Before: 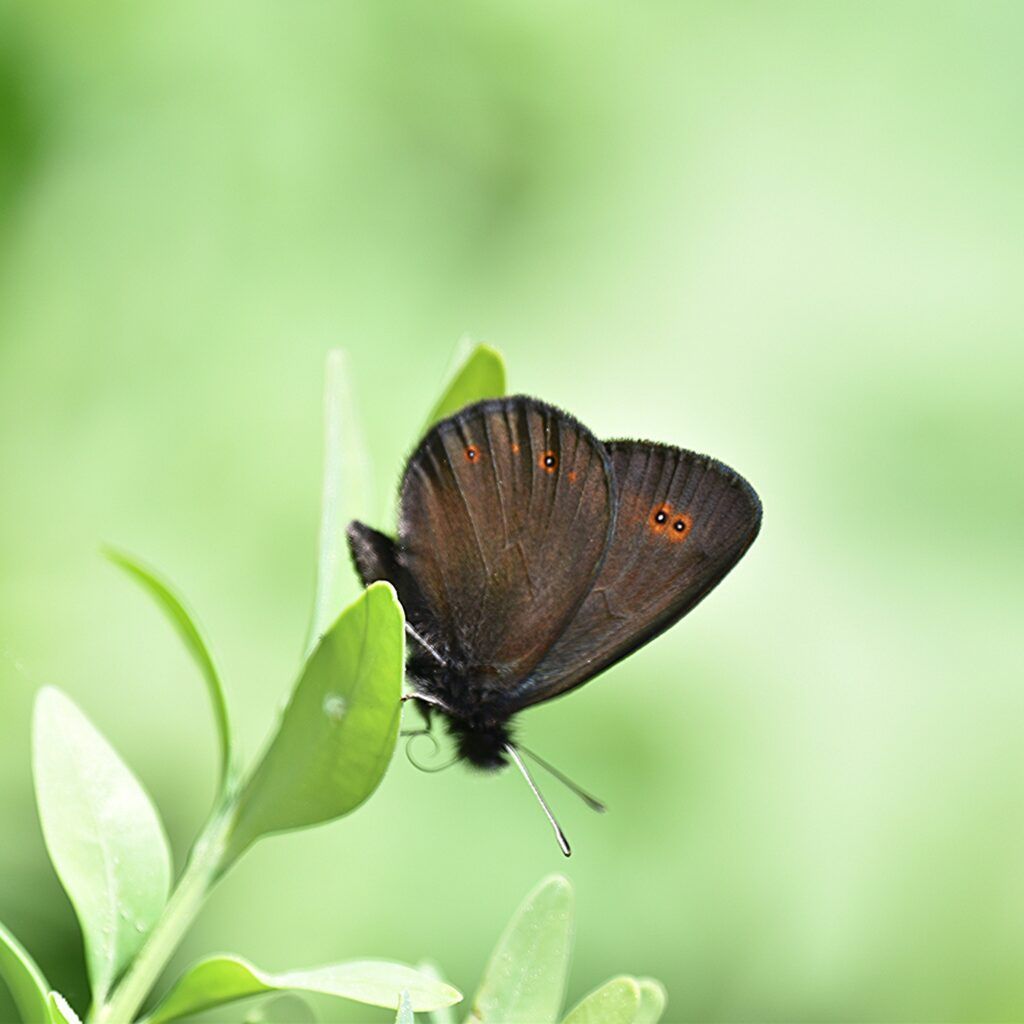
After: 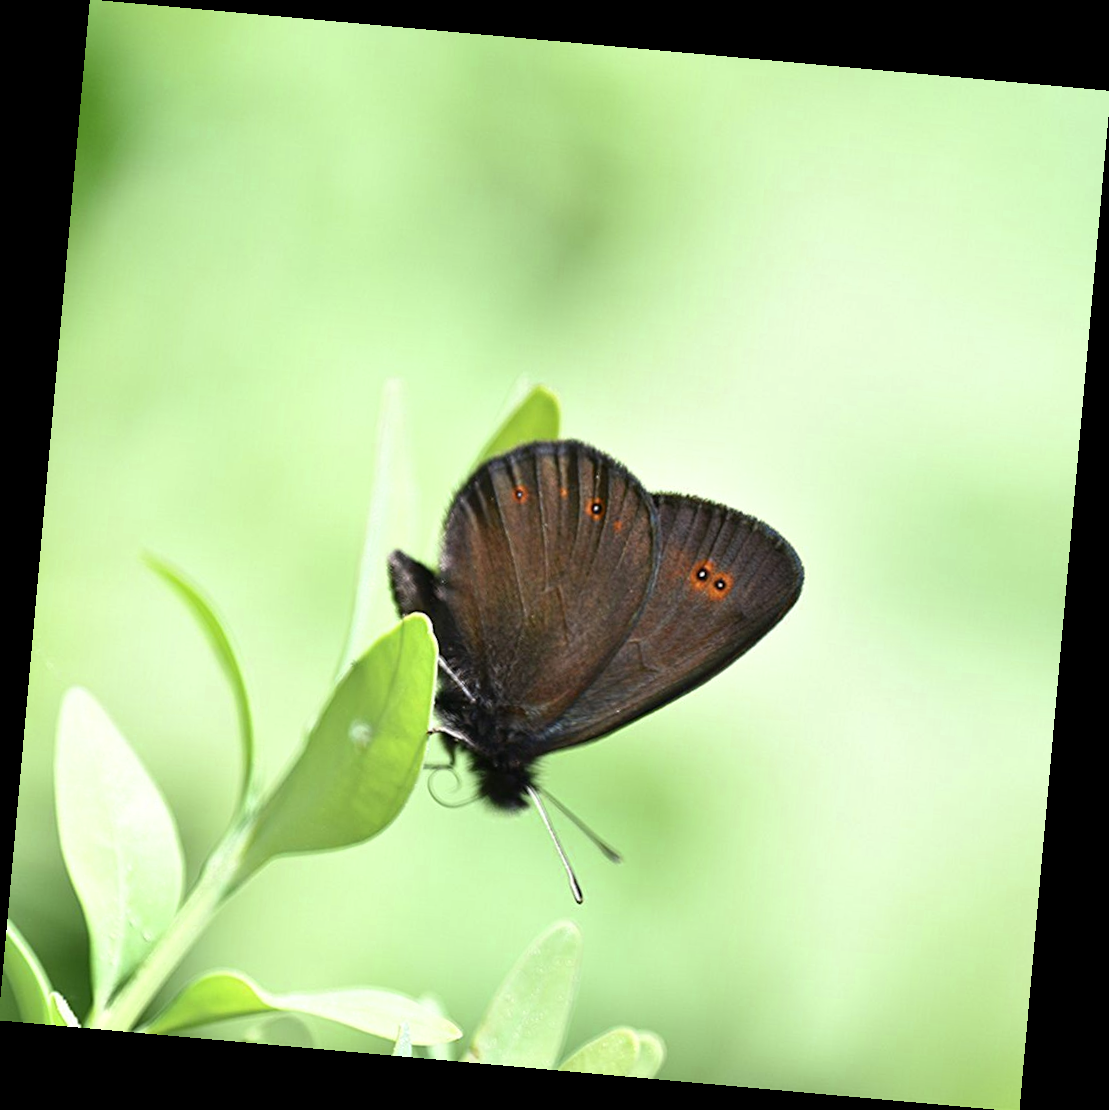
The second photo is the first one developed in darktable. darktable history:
rotate and perspective: rotation 5.12°, automatic cropping off
crop and rotate: left 0.126%
color zones: curves: ch0 [(0.25, 0.5) (0.463, 0.627) (0.484, 0.637) (0.75, 0.5)]
